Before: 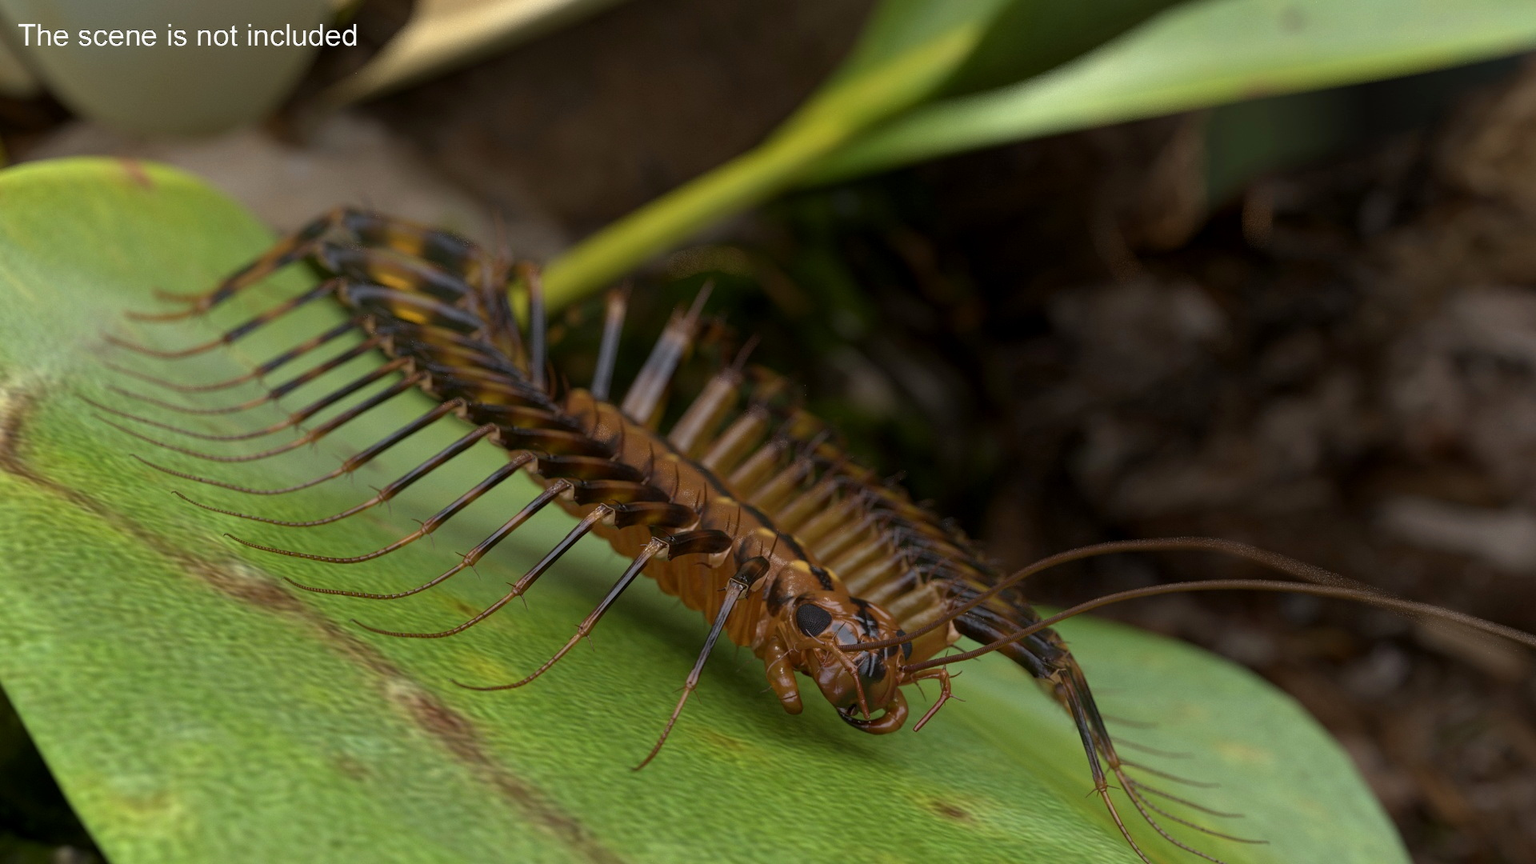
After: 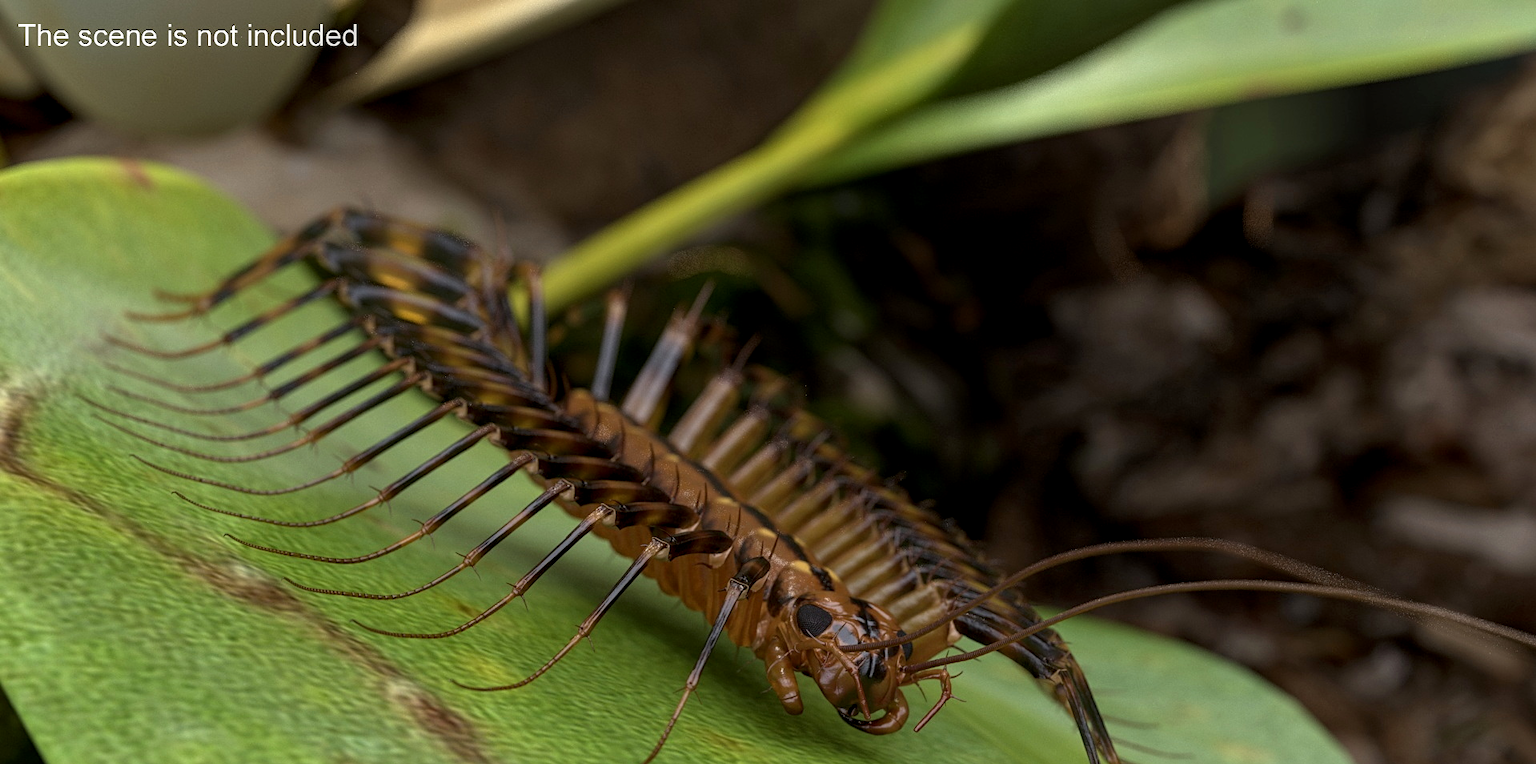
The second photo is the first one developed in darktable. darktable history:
local contrast: detail 130%
crop and rotate: top 0%, bottom 11.49%
sharpen: amount 0.2
